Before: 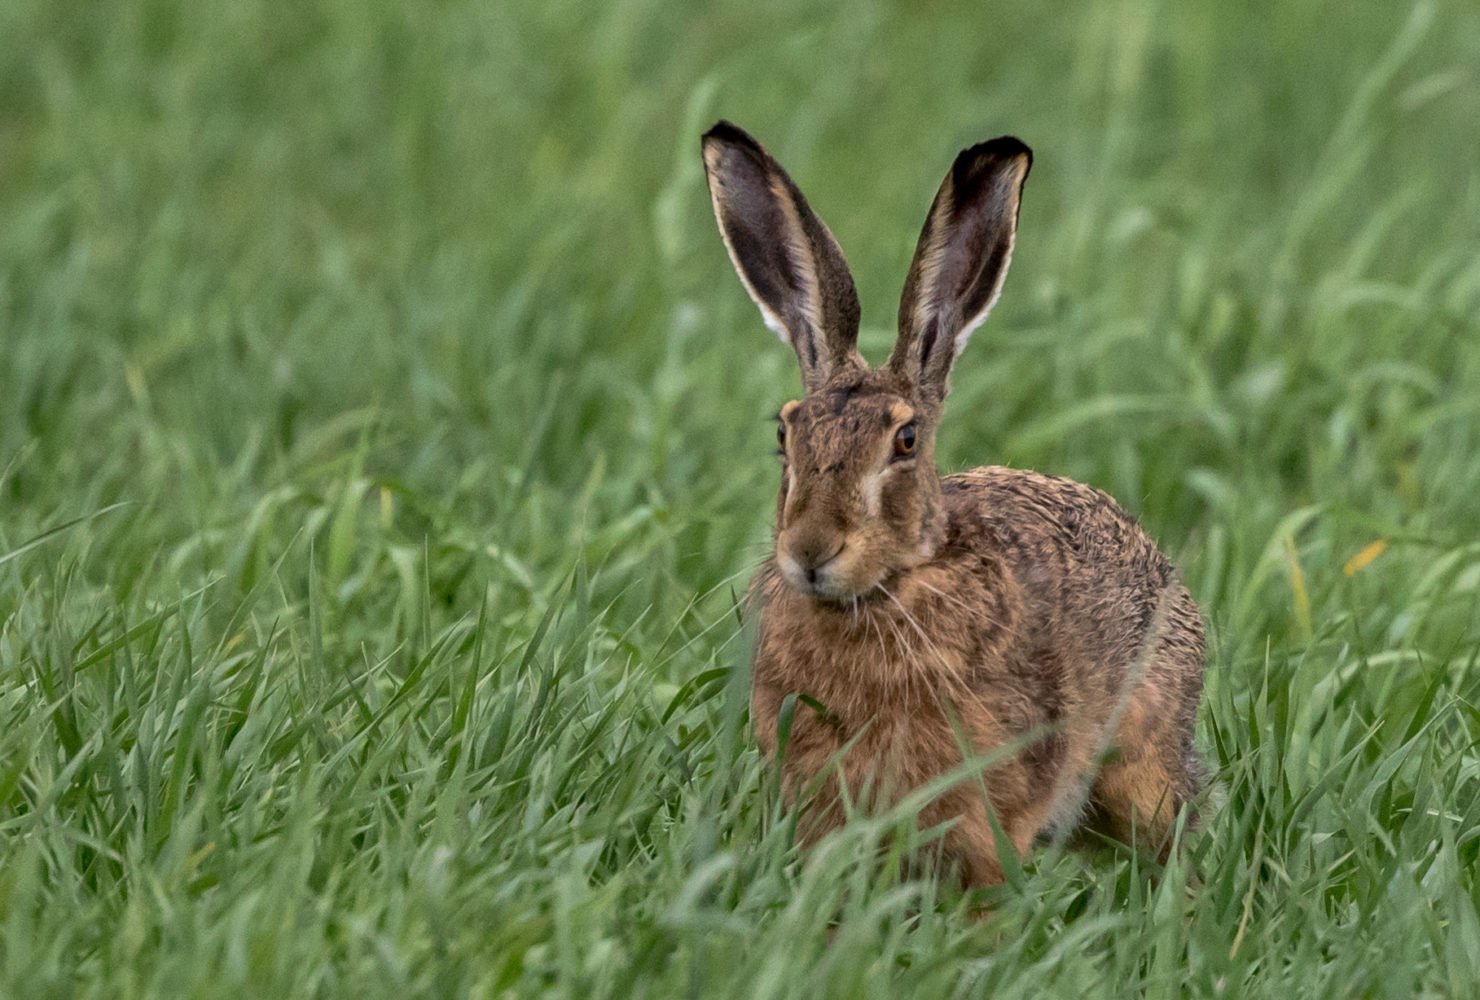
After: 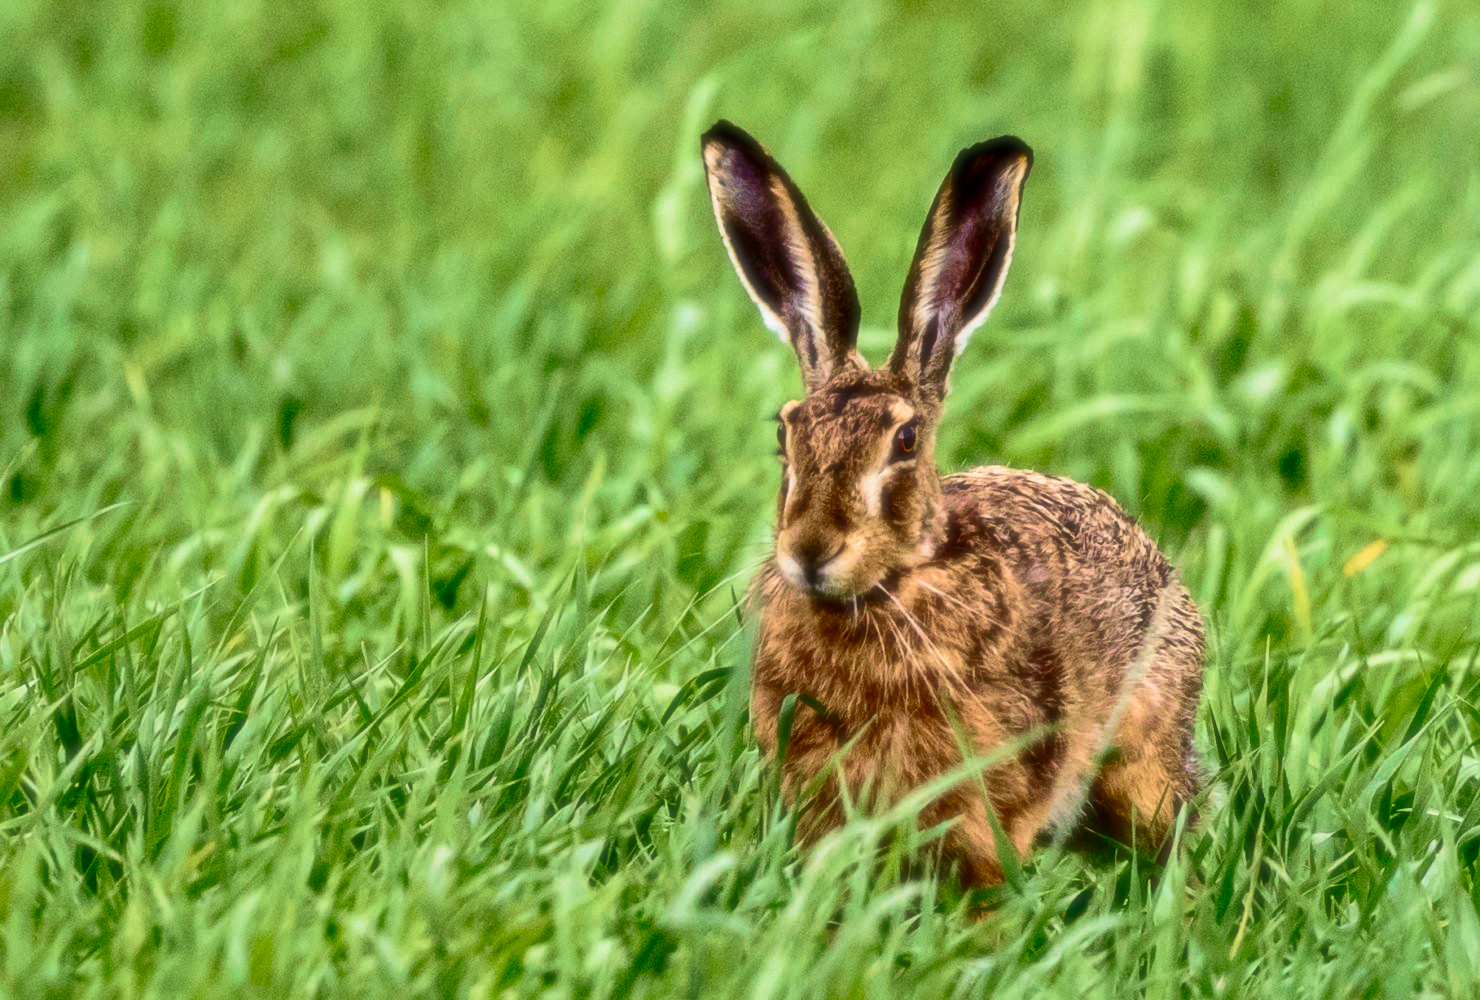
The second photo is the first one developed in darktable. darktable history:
base curve: curves: ch0 [(0, 0) (0.028, 0.03) (0.121, 0.232) (0.46, 0.748) (0.859, 0.968) (1, 1)], preserve colors none
velvia: strength 56%
contrast brightness saturation: contrast 0.22, brightness -0.19, saturation 0.24
soften: size 19.52%, mix 20.32%
